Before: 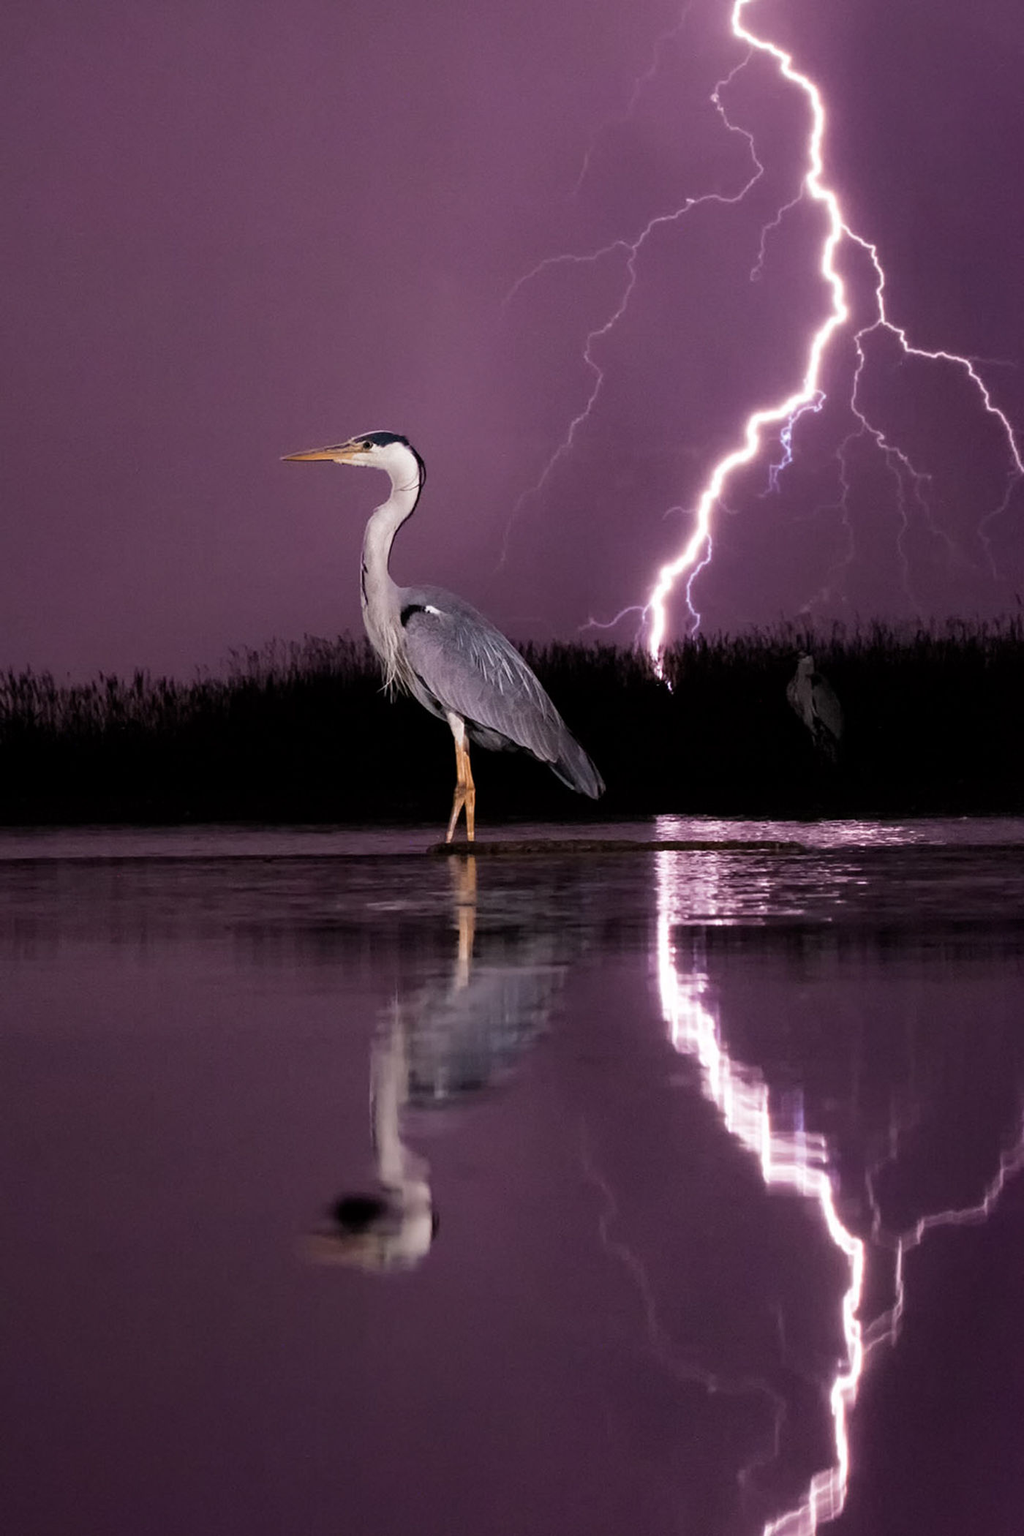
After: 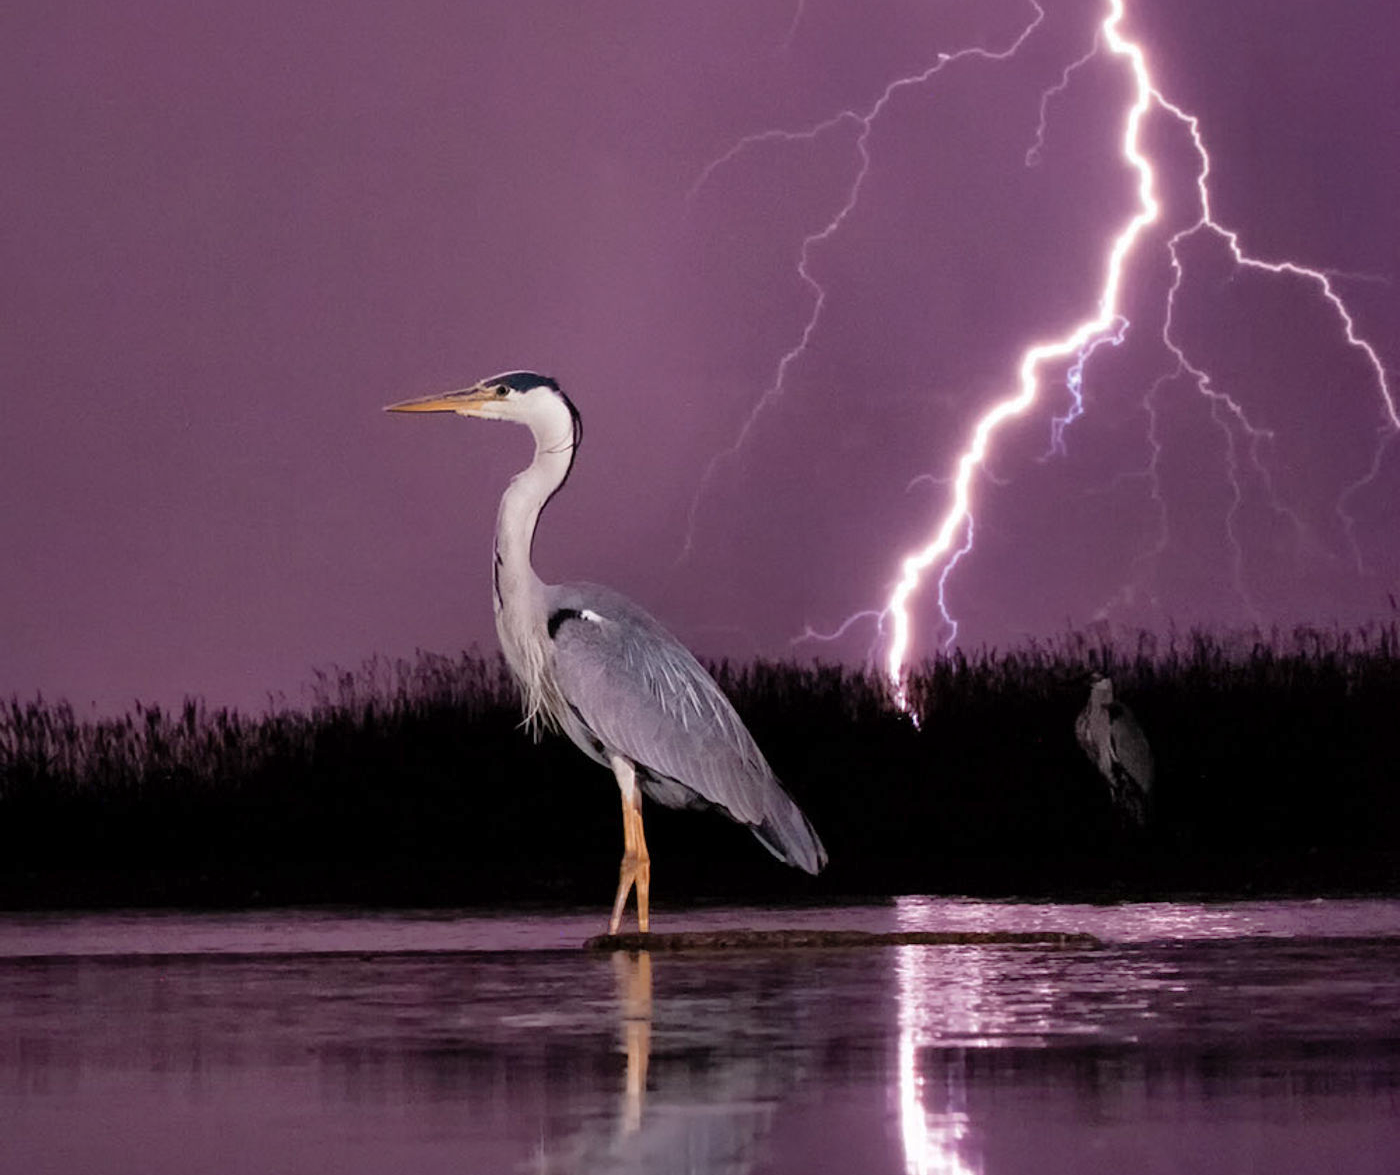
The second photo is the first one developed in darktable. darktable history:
contrast brightness saturation: contrast 0.097, brightness 0.02, saturation 0.023
shadows and highlights: on, module defaults
crop and rotate: top 10.43%, bottom 33.613%
